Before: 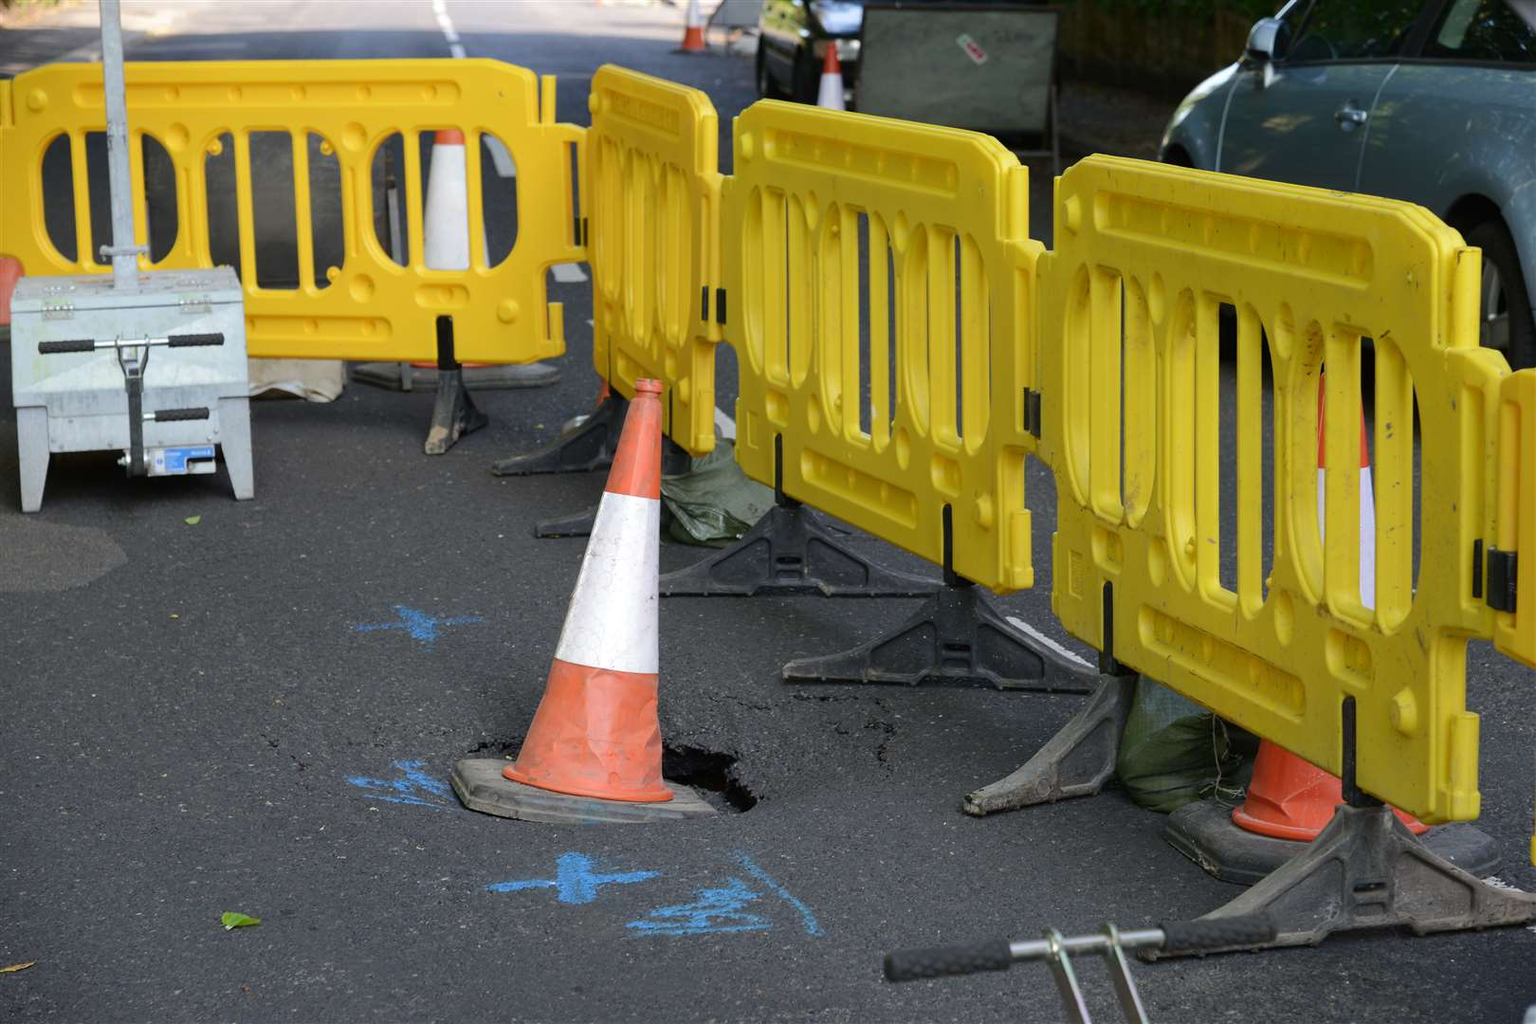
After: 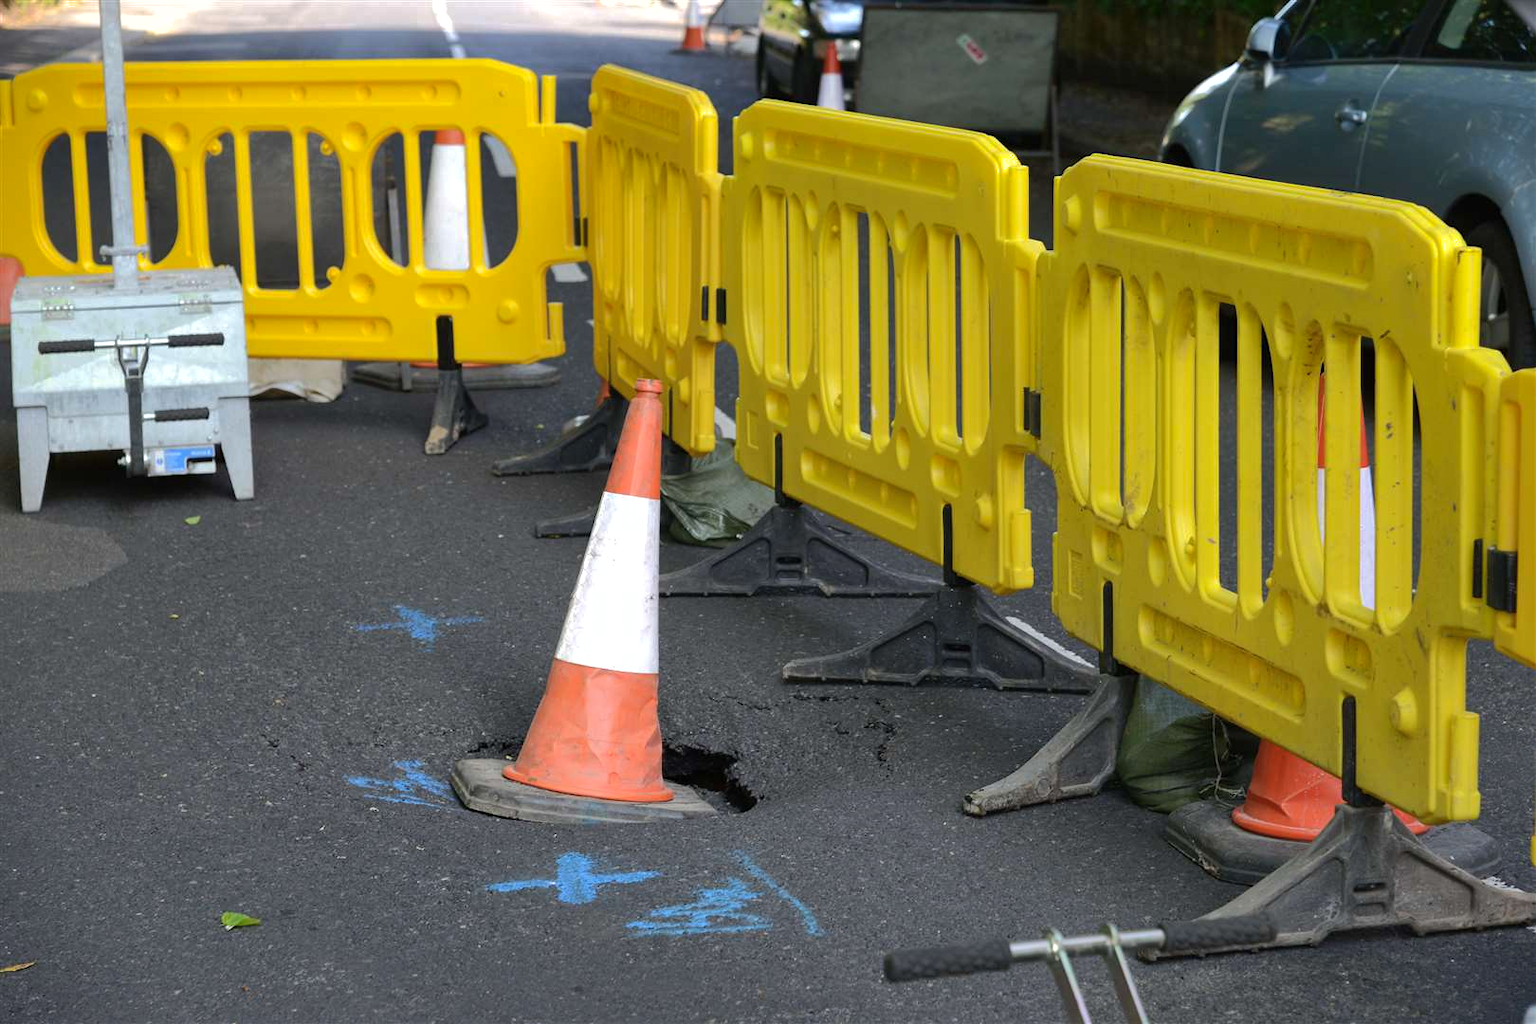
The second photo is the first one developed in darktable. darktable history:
shadows and highlights: on, module defaults
tone equalizer: -8 EV -0.417 EV, -7 EV -0.389 EV, -6 EV -0.333 EV, -5 EV -0.222 EV, -3 EV 0.222 EV, -2 EV 0.333 EV, -1 EV 0.389 EV, +0 EV 0.417 EV, edges refinement/feathering 500, mask exposure compensation -1.57 EV, preserve details no
